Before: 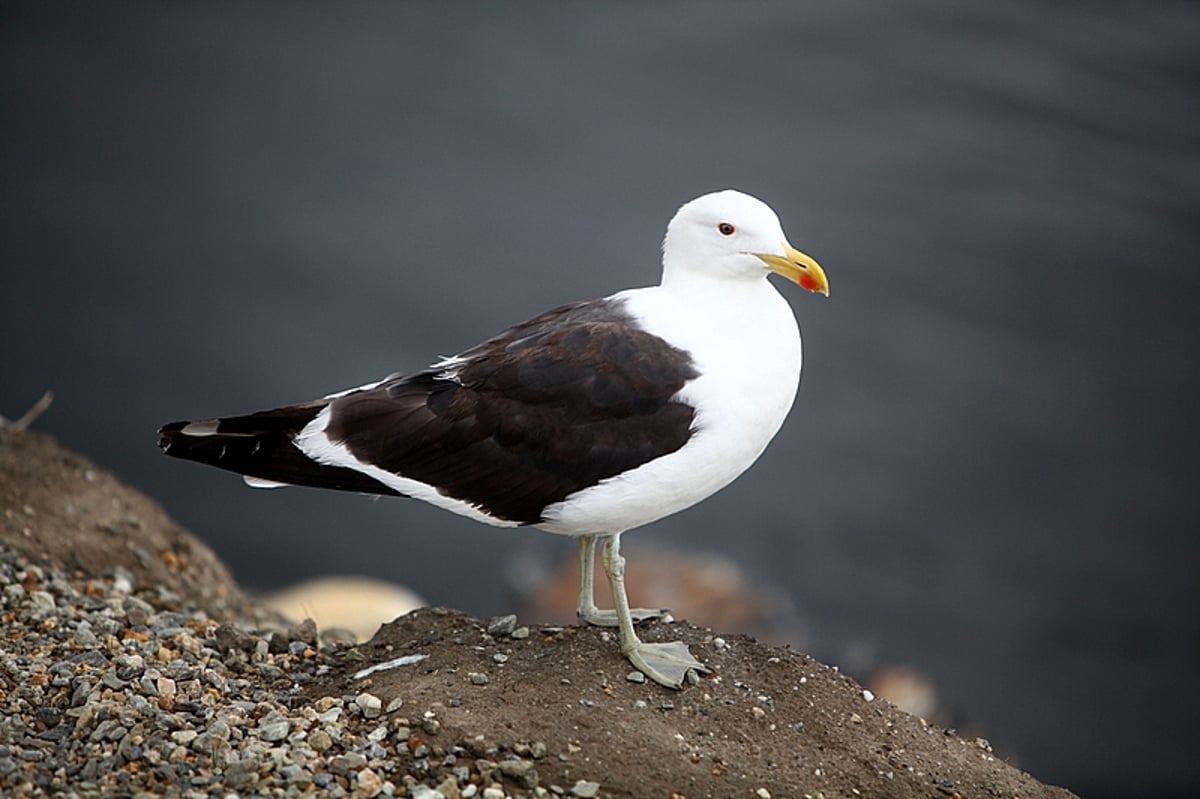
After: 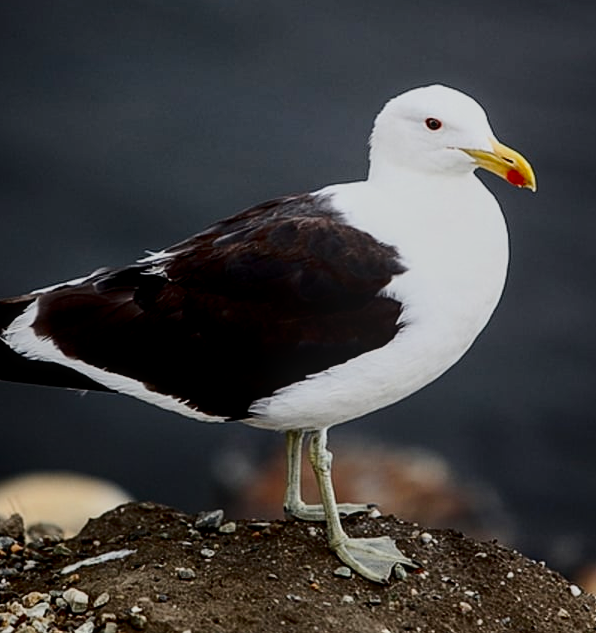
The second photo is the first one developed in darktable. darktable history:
filmic rgb: black relative exposure -7.65 EV, white relative exposure 4.56 EV, hardness 3.61
local contrast: on, module defaults
contrast brightness saturation: contrast 0.22, brightness -0.19, saturation 0.242
crop and rotate: angle 0.019°, left 24.408%, top 13.147%, right 25.874%, bottom 7.535%
